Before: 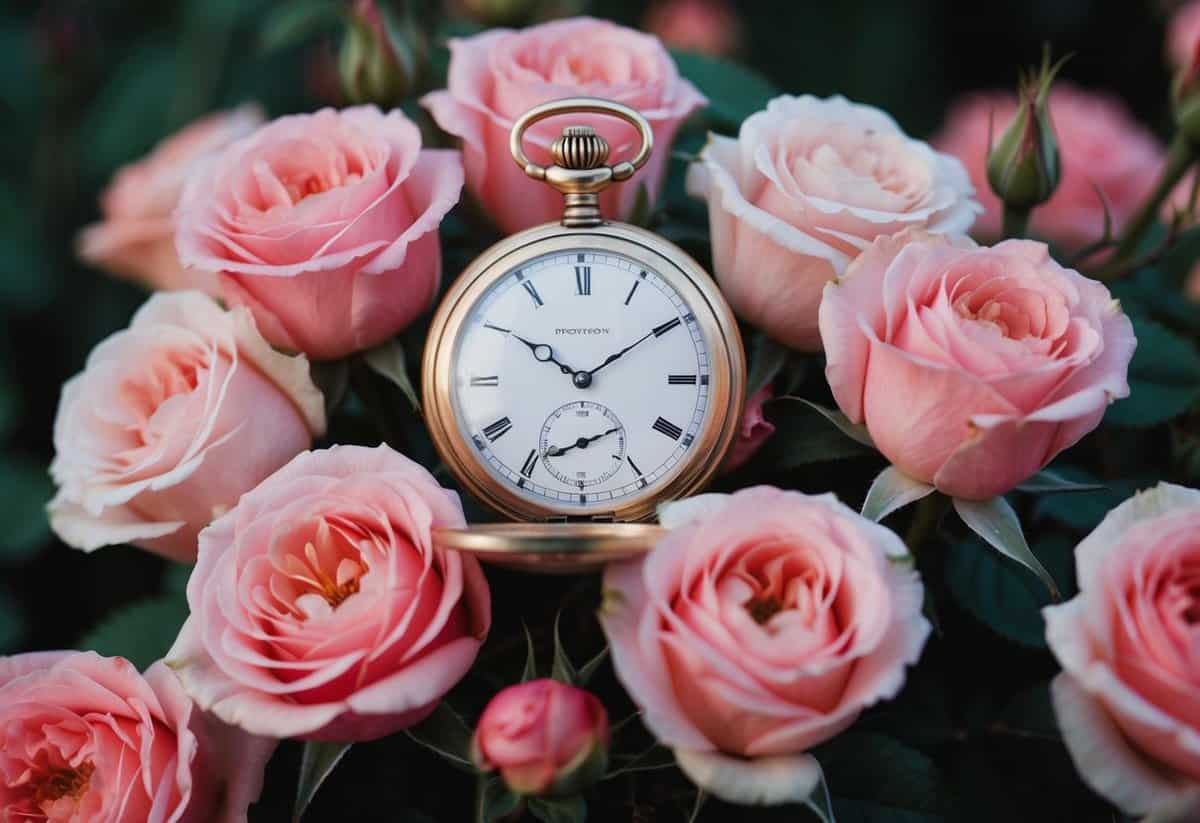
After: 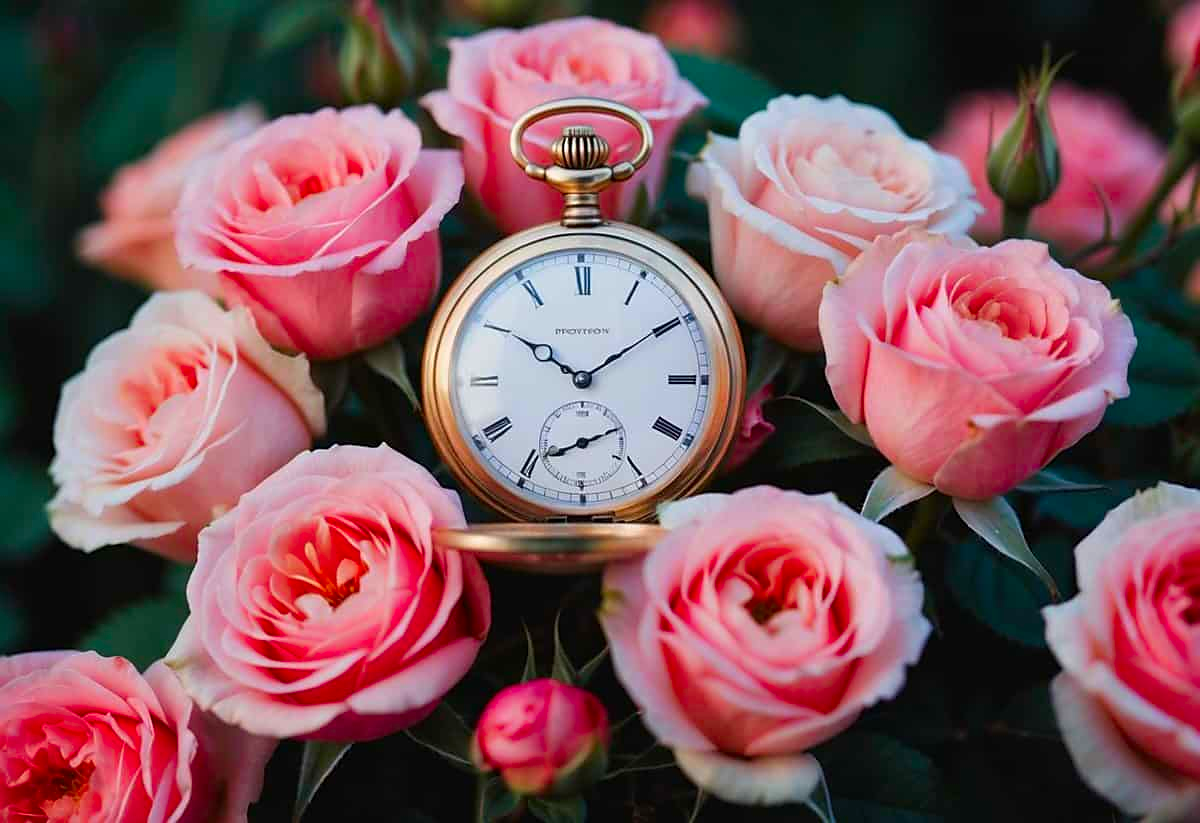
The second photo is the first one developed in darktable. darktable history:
contrast brightness saturation: saturation 0.481
sharpen: radius 1.882, amount 0.399, threshold 1.37
